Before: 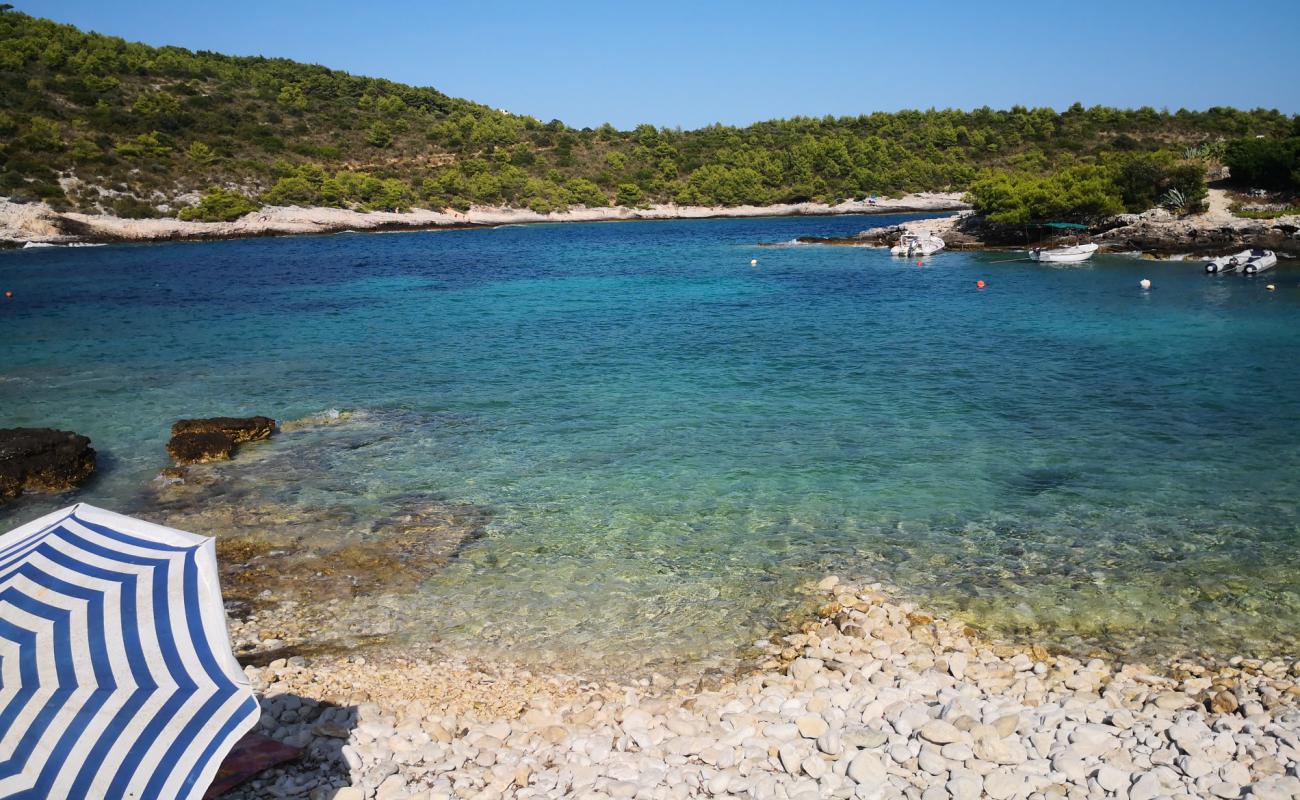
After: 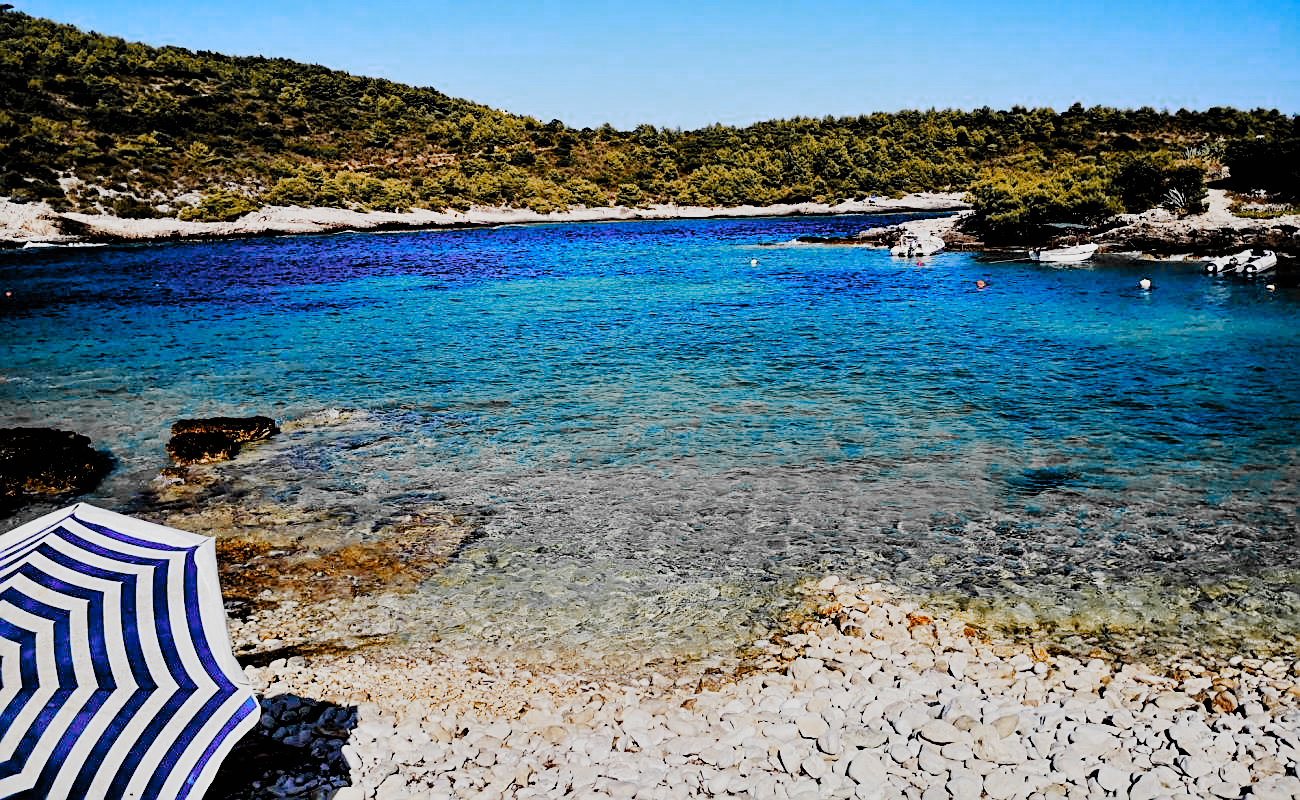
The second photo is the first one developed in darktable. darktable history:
filmic rgb: black relative exposure -4.23 EV, white relative exposure 5.1 EV, threshold 5.96 EV, hardness 2.05, contrast 1.164, preserve chrominance no, color science v5 (2021), contrast in shadows safe, contrast in highlights safe, enable highlight reconstruction true
exposure: exposure 0.356 EV, compensate exposure bias true, compensate highlight preservation false
sharpen: on, module defaults
contrast equalizer: octaves 7, y [[0.6 ×6], [0.55 ×6], [0 ×6], [0 ×6], [0 ×6]]
color zones: curves: ch0 [(0, 0.363) (0.128, 0.373) (0.25, 0.5) (0.402, 0.407) (0.521, 0.525) (0.63, 0.559) (0.729, 0.662) (0.867, 0.471)]; ch1 [(0, 0.515) (0.136, 0.618) (0.25, 0.5) (0.378, 0) (0.516, 0) (0.622, 0.593) (0.737, 0.819) (0.87, 0.593)]; ch2 [(0, 0.529) (0.128, 0.471) (0.282, 0.451) (0.386, 0.662) (0.516, 0.525) (0.633, 0.554) (0.75, 0.62) (0.875, 0.441)]
haze removal: strength 0.292, distance 0.251, adaptive false
